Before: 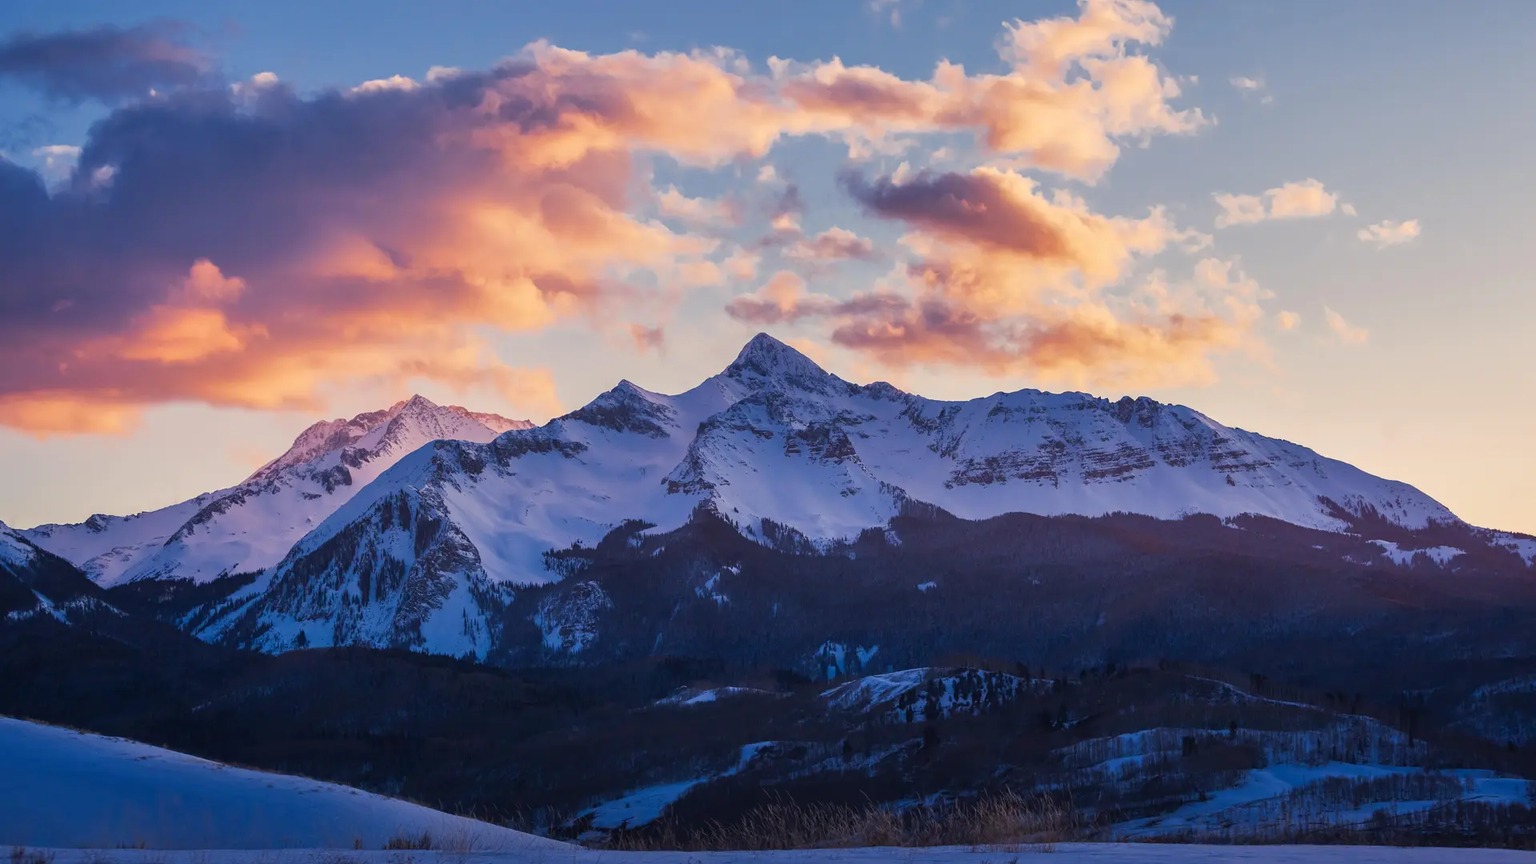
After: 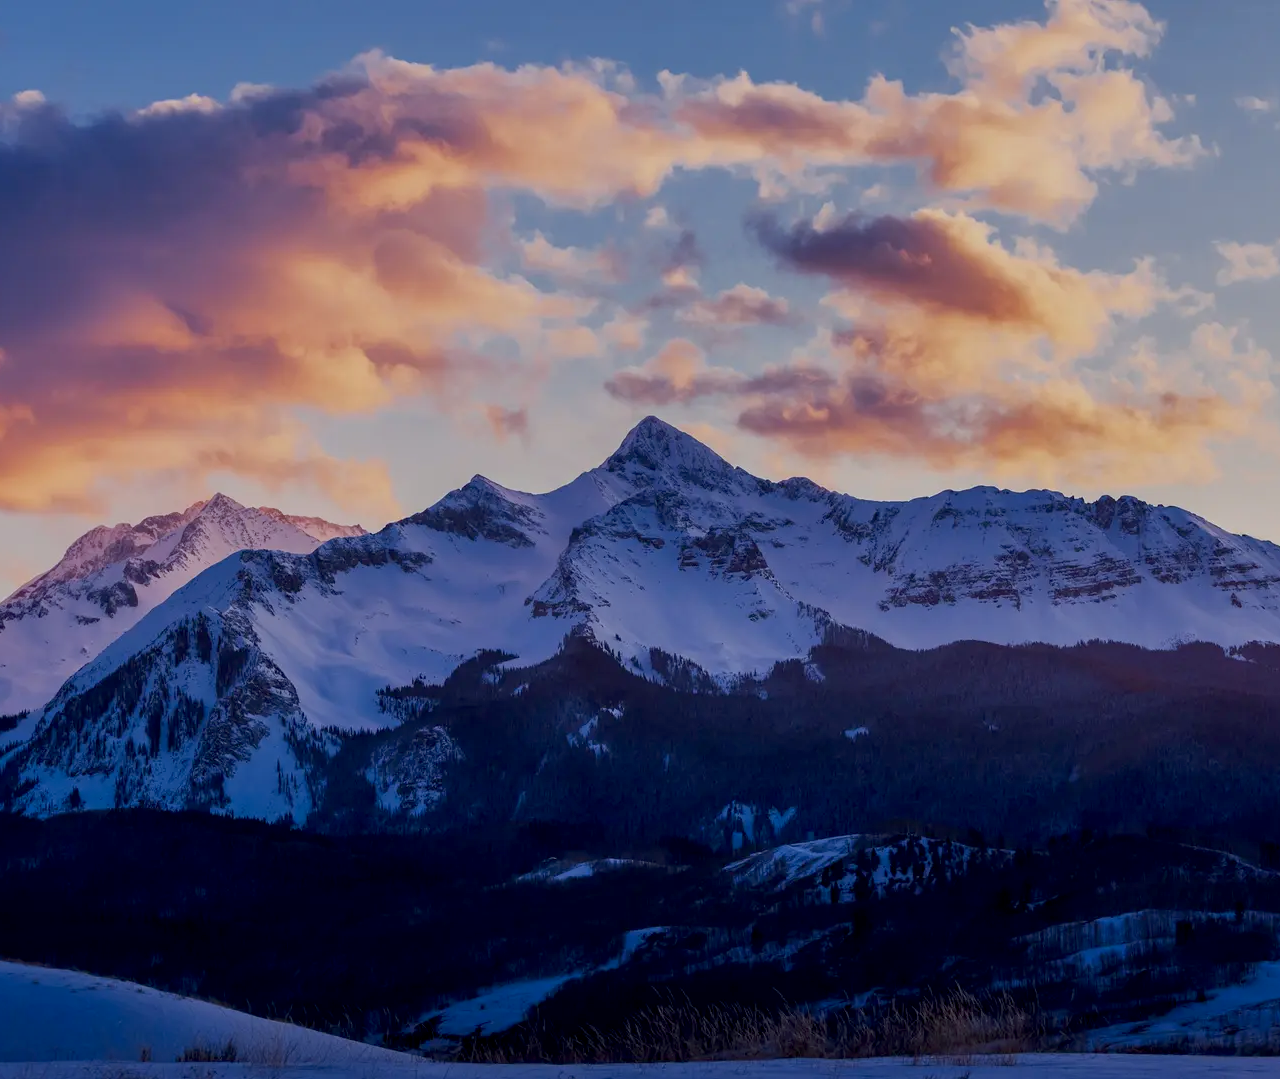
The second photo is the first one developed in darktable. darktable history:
crop and rotate: left 15.754%, right 17.579%
exposure: black level correction 0.011, exposure -0.478 EV, compensate highlight preservation false
white balance: red 0.967, blue 1.049
